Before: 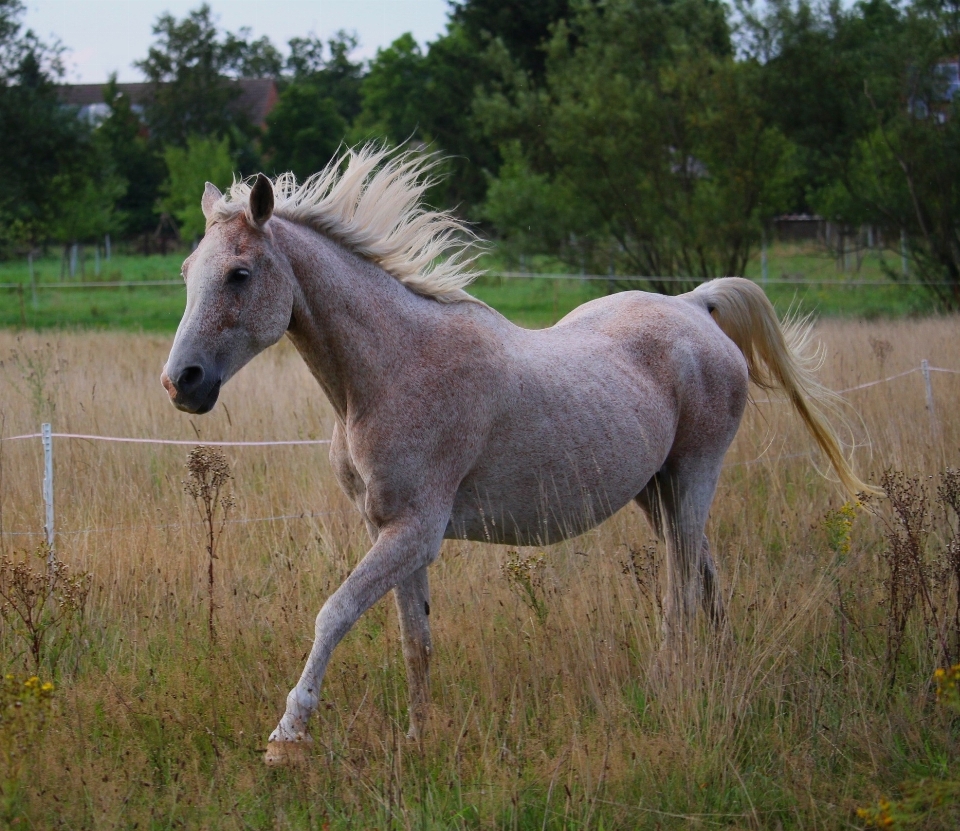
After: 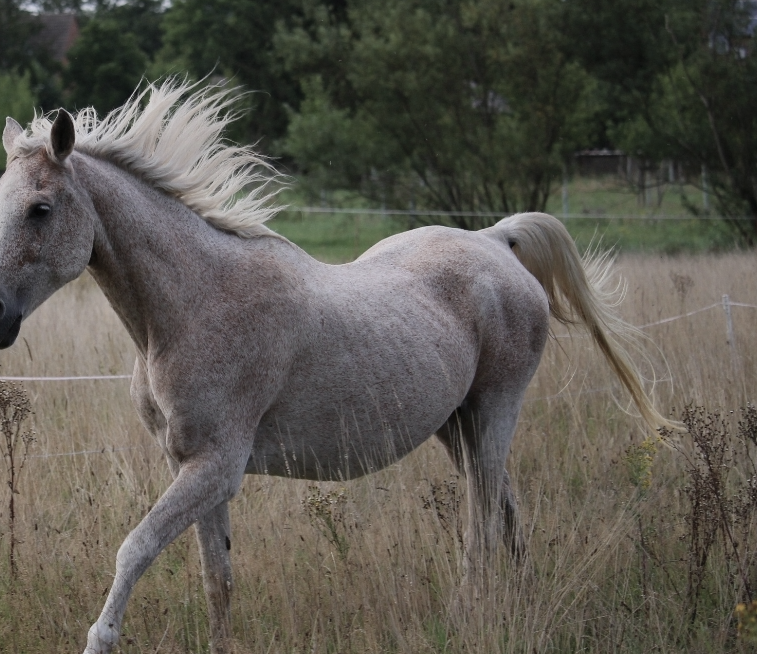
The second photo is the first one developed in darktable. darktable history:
crop and rotate: left 20.74%, top 7.912%, right 0.375%, bottom 13.378%
color correction: saturation 0.5
